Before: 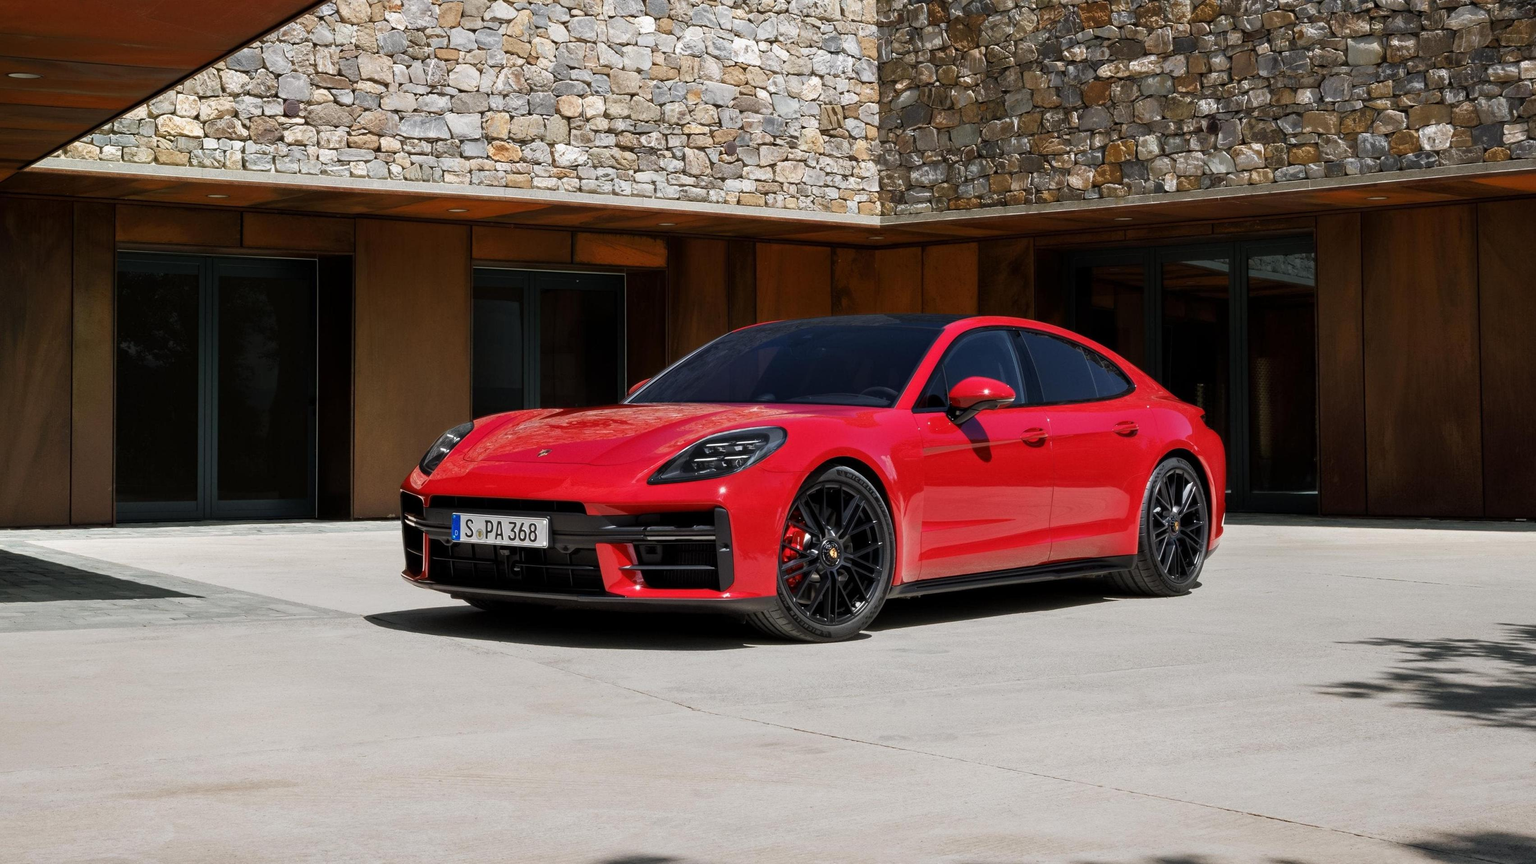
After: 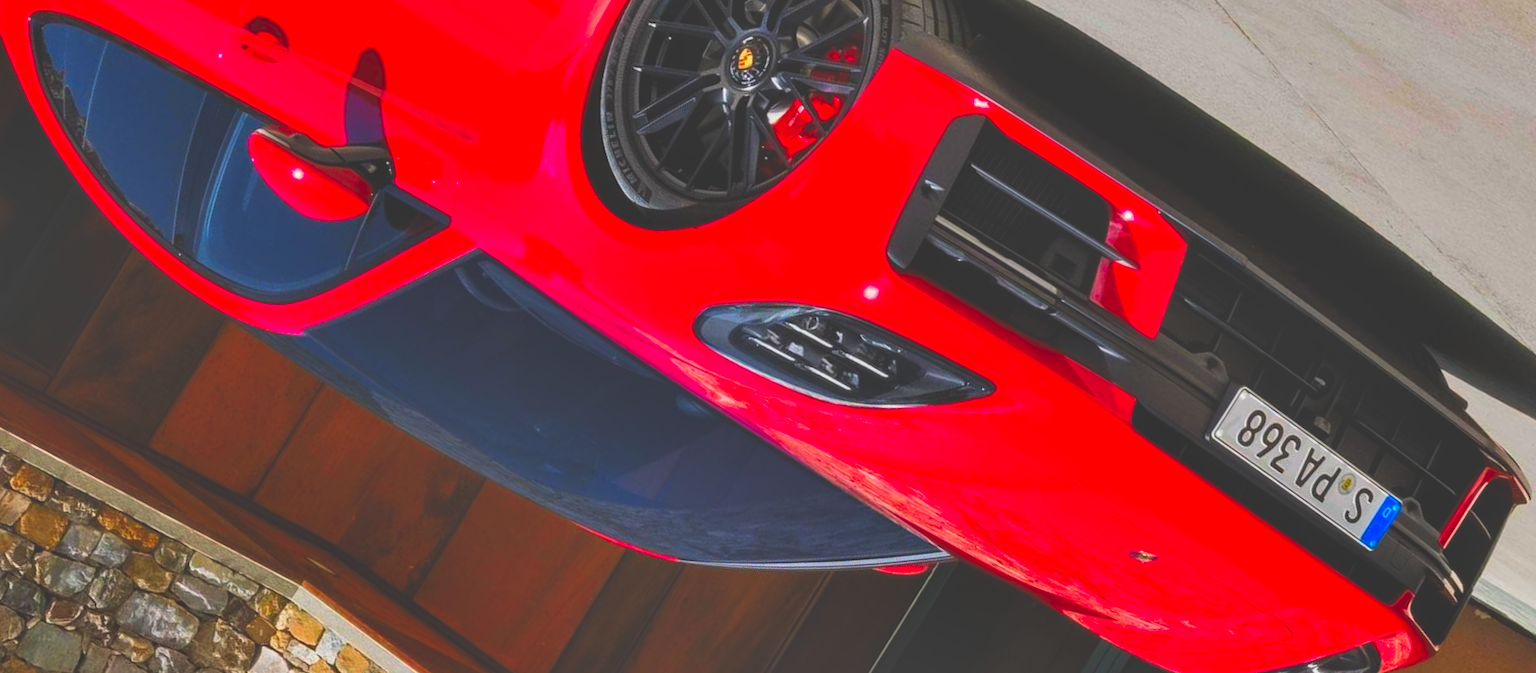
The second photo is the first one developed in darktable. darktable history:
local contrast: on, module defaults
exposure: black level correction -0.035, exposure -0.496 EV, compensate exposure bias true, compensate highlight preservation false
shadows and highlights: low approximation 0.01, soften with gaussian
color correction: highlights b* 0.037, saturation 2.16
levels: levels [0, 0.492, 0.984]
crop and rotate: angle 147.83°, left 9.192%, top 15.624%, right 4.533%, bottom 17.048%
contrast brightness saturation: contrast 0.03, brightness 0.068, saturation 0.134
